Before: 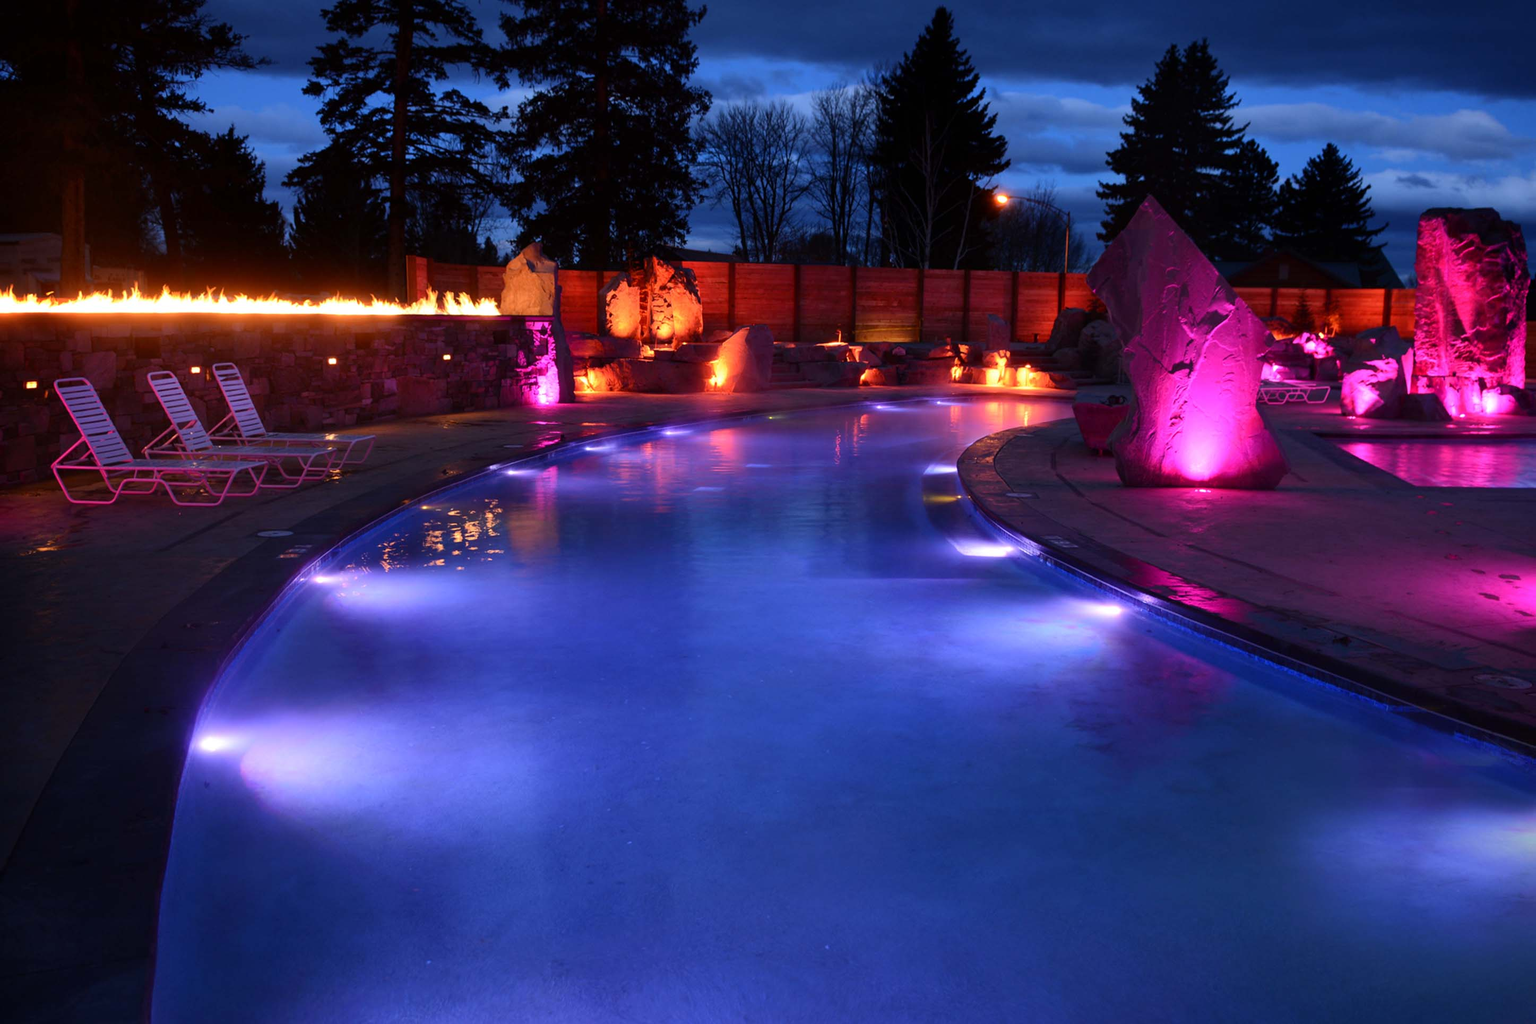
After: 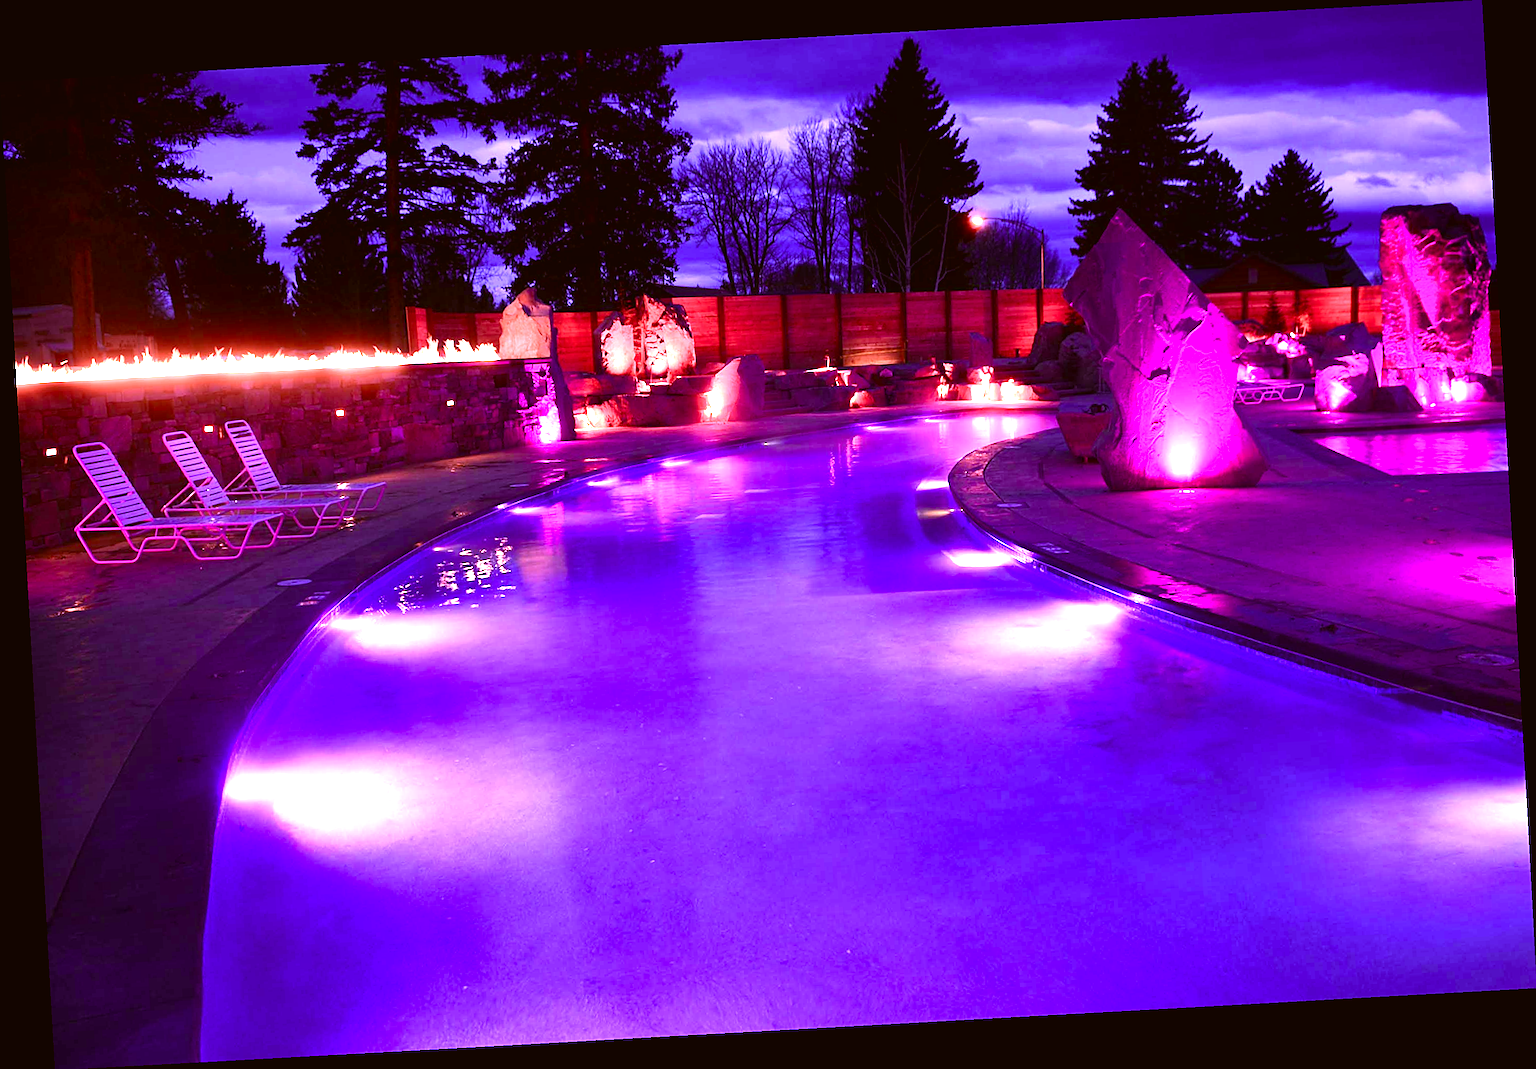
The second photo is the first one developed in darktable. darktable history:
graduated density: on, module defaults
color balance rgb: shadows lift › chroma 1%, shadows lift › hue 28.8°, power › hue 60°, highlights gain › chroma 1%, highlights gain › hue 60°, global offset › luminance 0.25%, perceptual saturation grading › highlights -20%, perceptual saturation grading › shadows 20%, perceptual brilliance grading › highlights 5%, perceptual brilliance grading › shadows -10%, global vibrance 19.67%
sharpen: on, module defaults
exposure: black level correction 0.001, exposure 1.822 EV, compensate exposure bias true, compensate highlight preservation false
rotate and perspective: rotation -3.18°, automatic cropping off
color calibration: illuminant custom, x 0.379, y 0.481, temperature 4443.07 K
color correction: highlights a* -1.43, highlights b* 10.12, shadows a* 0.395, shadows b* 19.35
